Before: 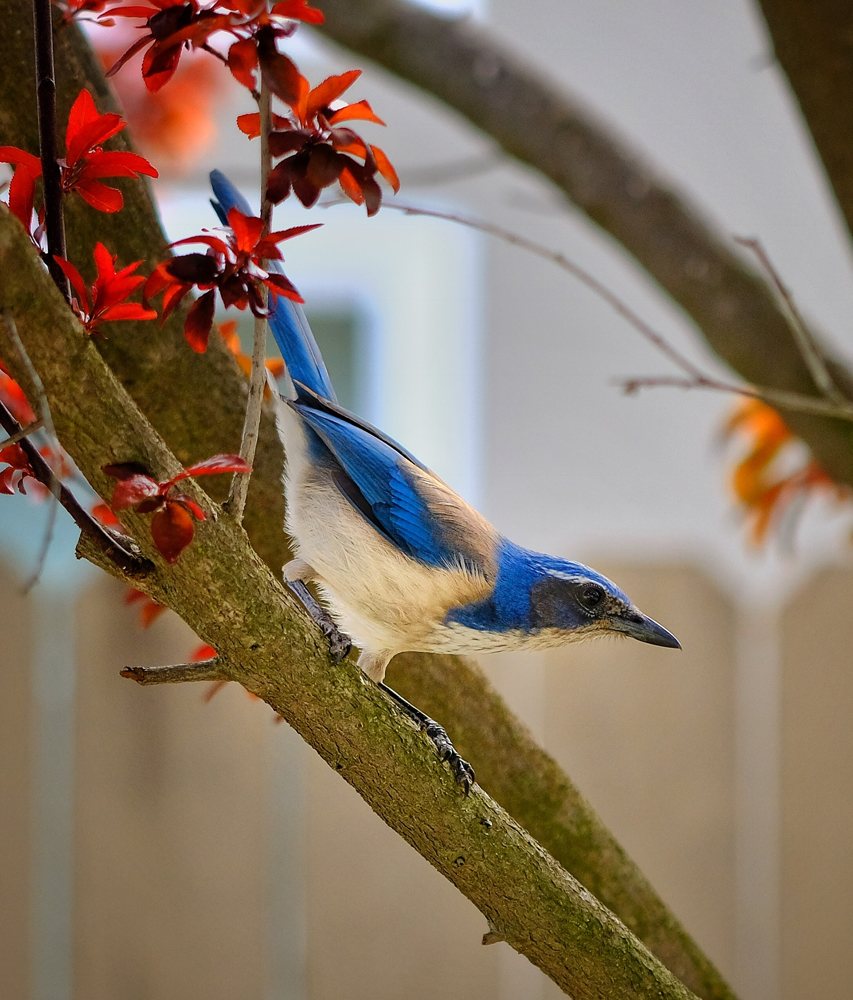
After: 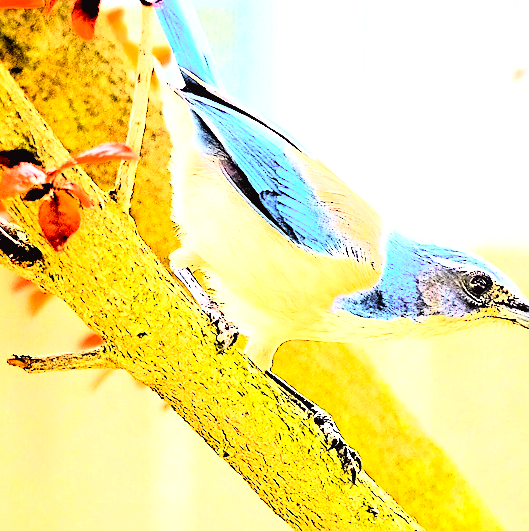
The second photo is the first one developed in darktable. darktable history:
rgb levels: levels [[0.034, 0.472, 0.904], [0, 0.5, 1], [0, 0.5, 1]]
tone curve: curves: ch0 [(0, 0.023) (0.103, 0.087) (0.295, 0.297) (0.445, 0.531) (0.553, 0.665) (0.735, 0.843) (0.994, 1)]; ch1 [(0, 0) (0.414, 0.395) (0.447, 0.447) (0.485, 0.495) (0.512, 0.523) (0.542, 0.581) (0.581, 0.632) (0.646, 0.715) (1, 1)]; ch2 [(0, 0) (0.369, 0.388) (0.449, 0.431) (0.478, 0.471) (0.516, 0.517) (0.579, 0.624) (0.674, 0.775) (1, 1)], color space Lab, independent channels, preserve colors none
color correction: saturation 0.98
exposure: black level correction 0, exposure 2.138 EV, compensate exposure bias true, compensate highlight preservation false
crop: left 13.312%, top 31.28%, right 24.627%, bottom 15.582%
sharpen: radius 2.529, amount 0.323
rgb curve: curves: ch0 [(0, 0) (0.21, 0.15) (0.24, 0.21) (0.5, 0.75) (0.75, 0.96) (0.89, 0.99) (1, 1)]; ch1 [(0, 0.02) (0.21, 0.13) (0.25, 0.2) (0.5, 0.67) (0.75, 0.9) (0.89, 0.97) (1, 1)]; ch2 [(0, 0.02) (0.21, 0.13) (0.25, 0.2) (0.5, 0.67) (0.75, 0.9) (0.89, 0.97) (1, 1)], compensate middle gray true
tone equalizer: on, module defaults
